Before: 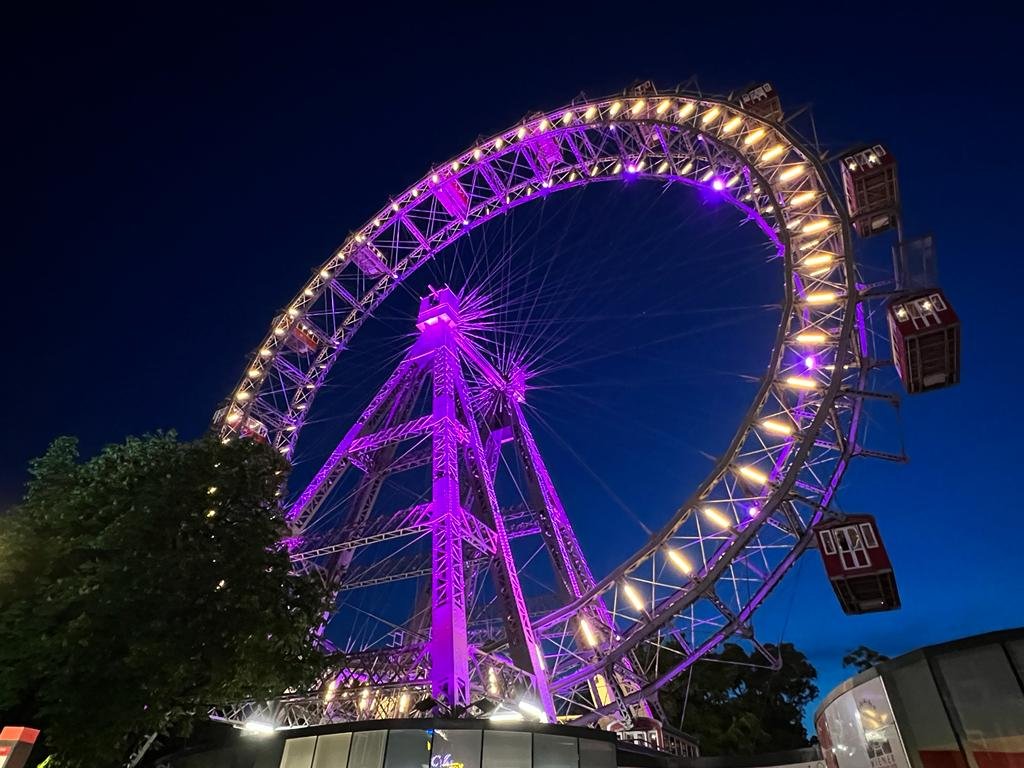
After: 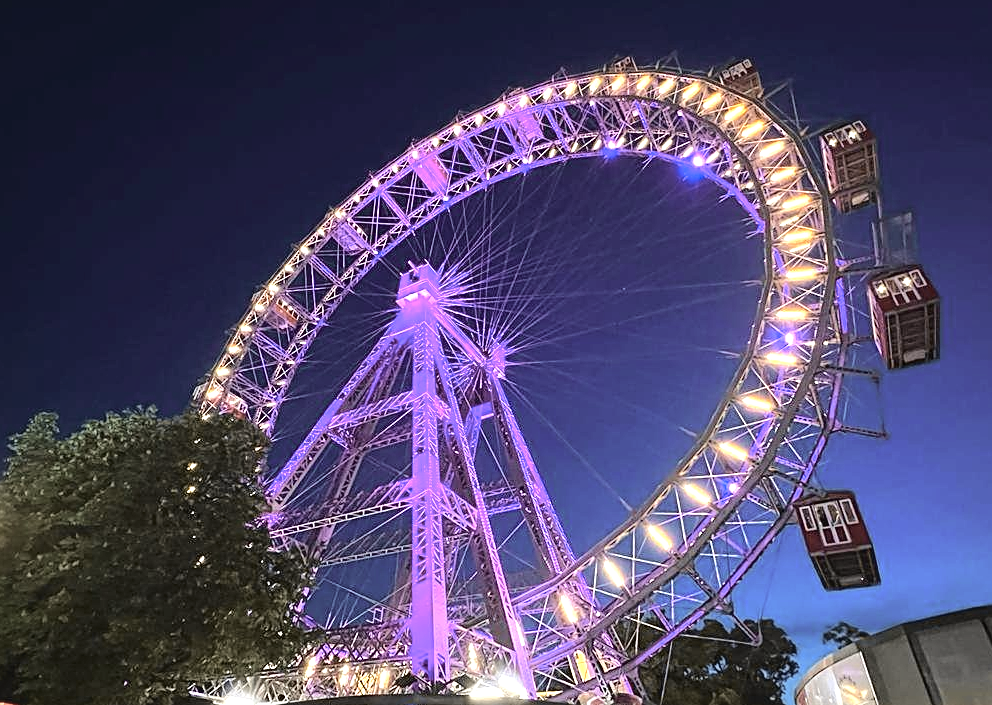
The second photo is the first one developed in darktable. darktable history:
sharpen: on, module defaults
color contrast: green-magenta contrast 0.8, blue-yellow contrast 1.1, unbound 0
local contrast: highlights 100%, shadows 100%, detail 120%, midtone range 0.2
crop: left 1.964%, top 3.251%, right 1.122%, bottom 4.933%
tone curve: curves: ch0 [(0.003, 0) (0.066, 0.017) (0.163, 0.09) (0.264, 0.238) (0.395, 0.421) (0.517, 0.575) (0.633, 0.687) (0.791, 0.814) (1, 1)]; ch1 [(0, 0) (0.149, 0.17) (0.327, 0.339) (0.39, 0.403) (0.456, 0.463) (0.501, 0.502) (0.512, 0.507) (0.53, 0.533) (0.575, 0.592) (0.671, 0.655) (0.729, 0.679) (1, 1)]; ch2 [(0, 0) (0.337, 0.382) (0.464, 0.47) (0.501, 0.502) (0.527, 0.532) (0.563, 0.555) (0.615, 0.61) (0.663, 0.68) (1, 1)], color space Lab, independent channels, preserve colors none
exposure: black level correction -0.002, exposure 1.115 EV, compensate highlight preservation false
color zones: curves: ch2 [(0, 0.5) (0.143, 0.5) (0.286, 0.416) (0.429, 0.5) (0.571, 0.5) (0.714, 0.5) (0.857, 0.5) (1, 0.5)]
contrast brightness saturation: contrast -0.15, brightness 0.05, saturation -0.12
